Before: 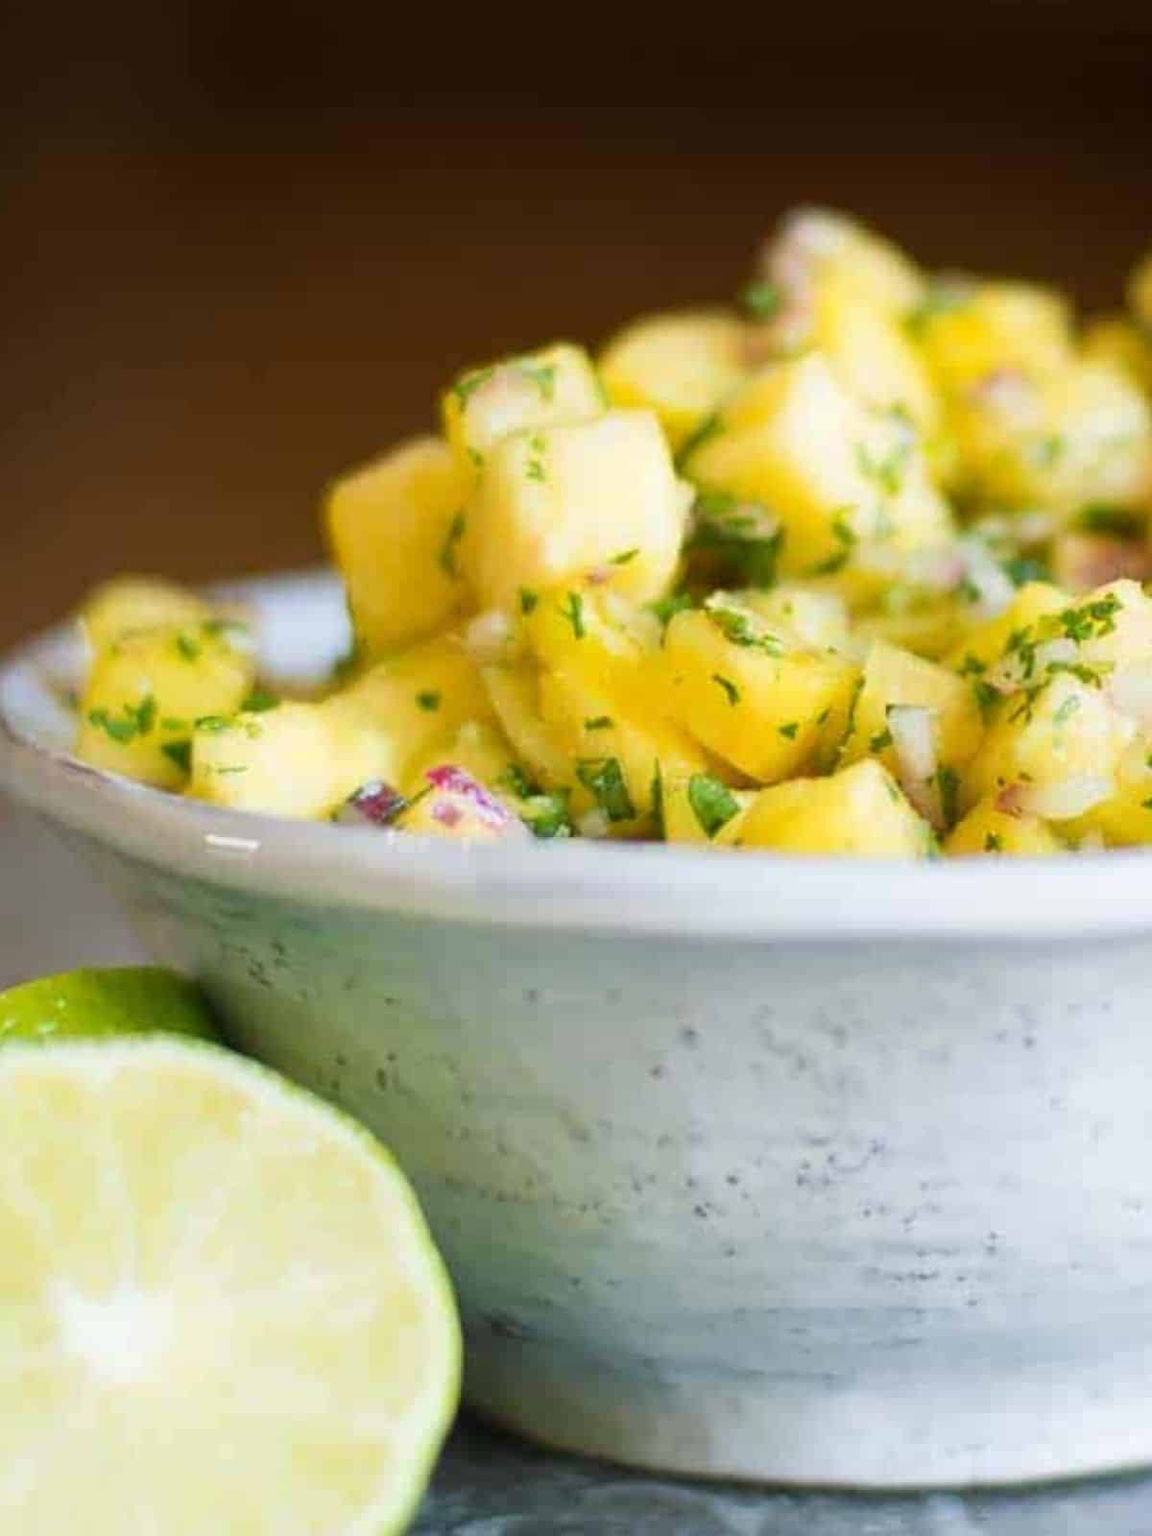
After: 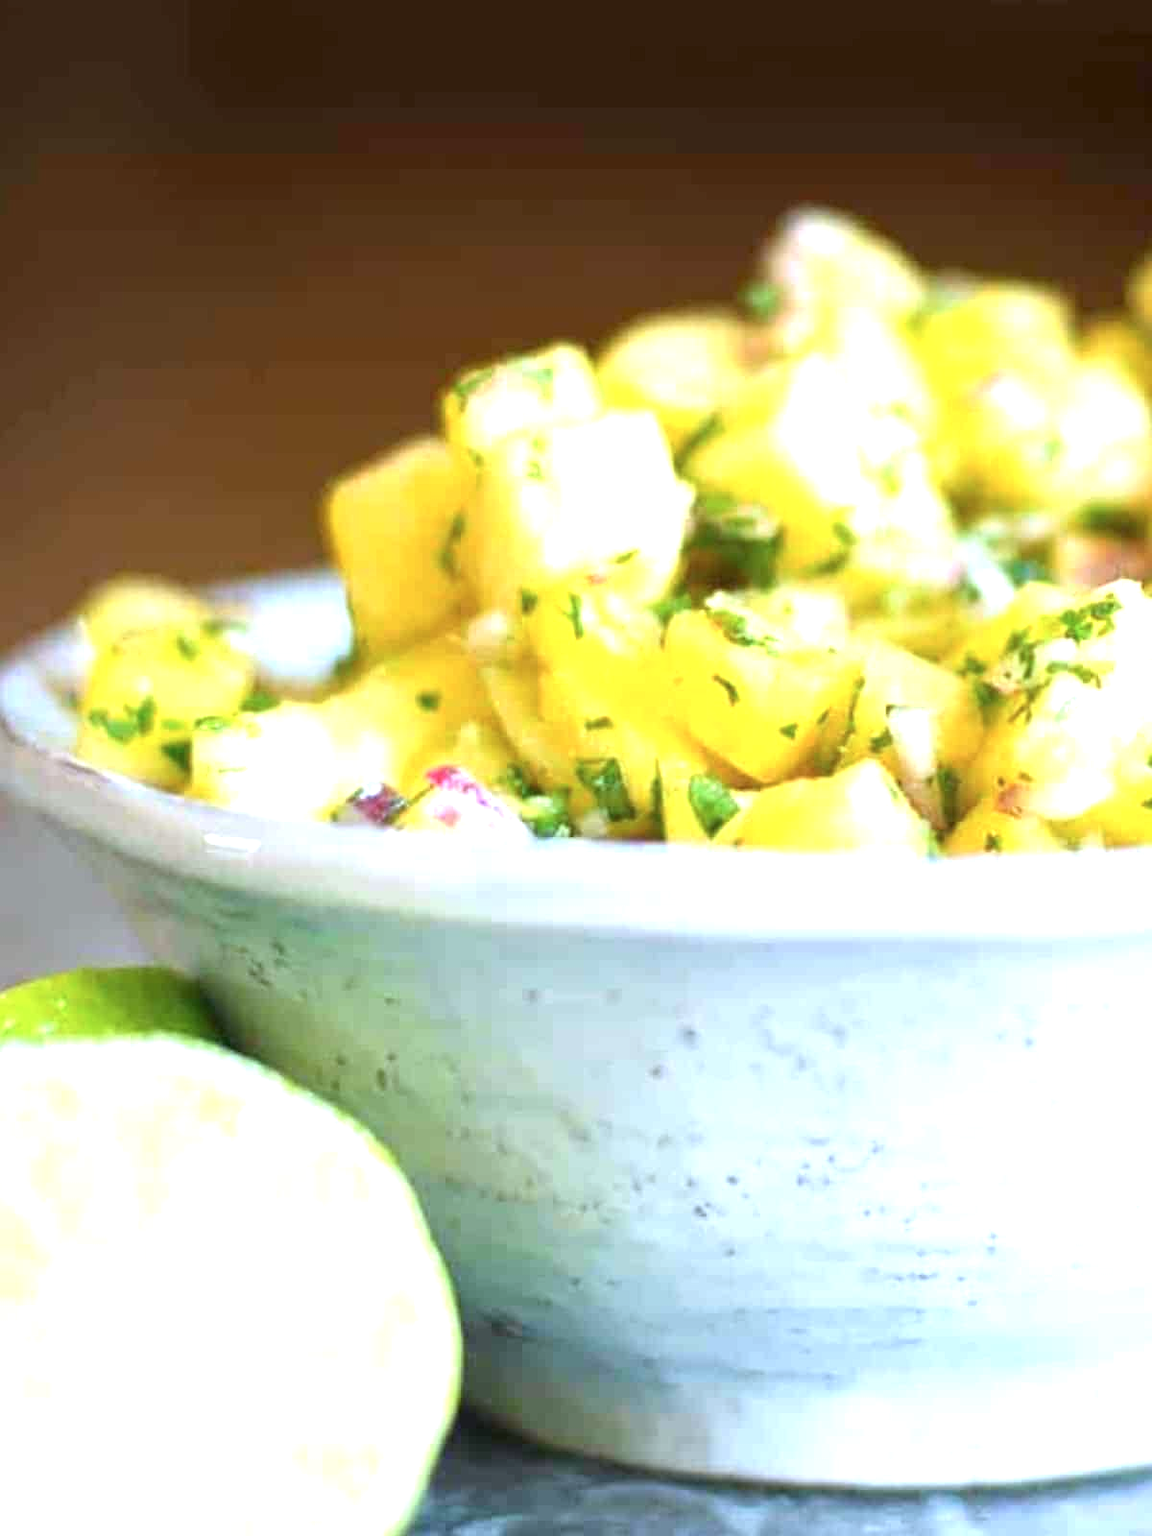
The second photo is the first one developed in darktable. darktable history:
color calibration: x 0.37, y 0.382, temperature 4313.32 K
exposure: exposure 0.943 EV, compensate highlight preservation false
